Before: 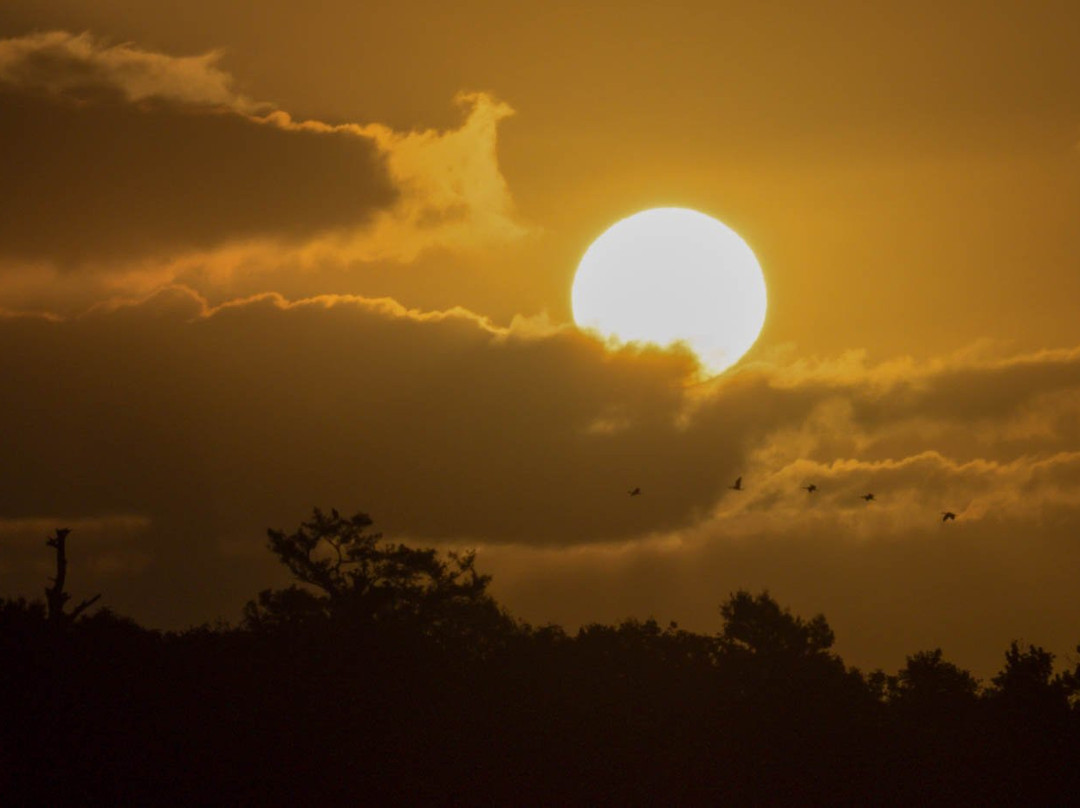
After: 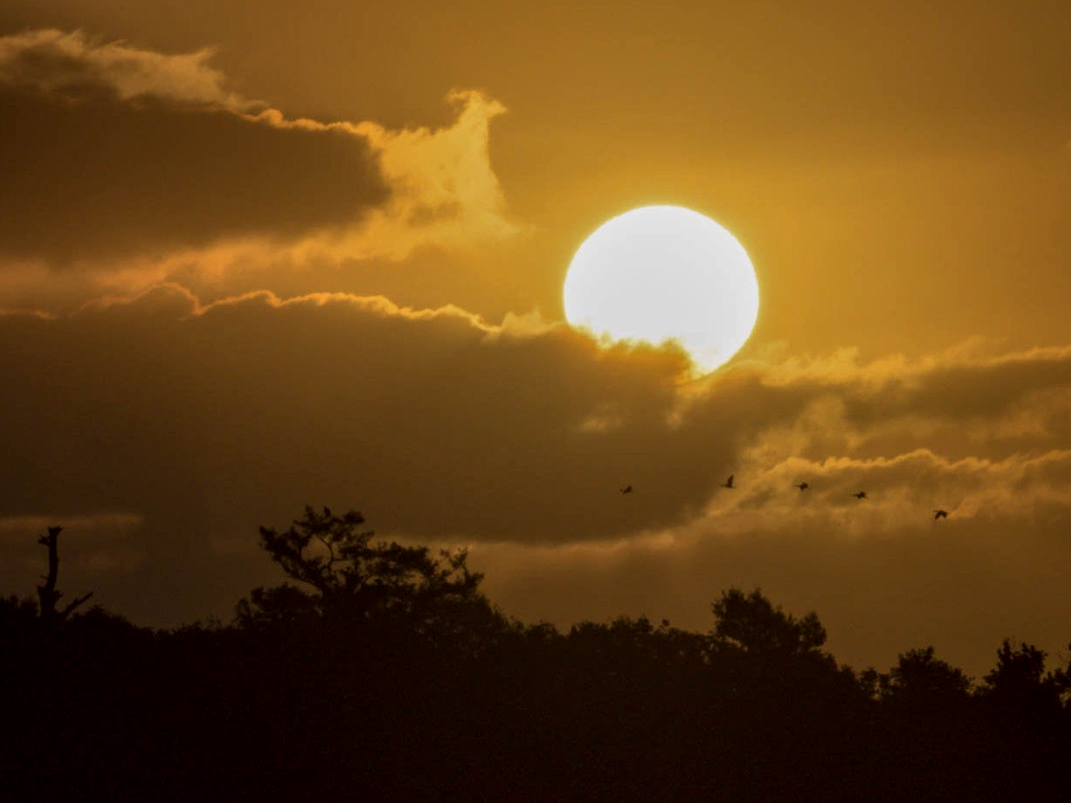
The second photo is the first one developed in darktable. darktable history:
crop and rotate: left 0.753%, top 0.29%, bottom 0.318%
local contrast: on, module defaults
